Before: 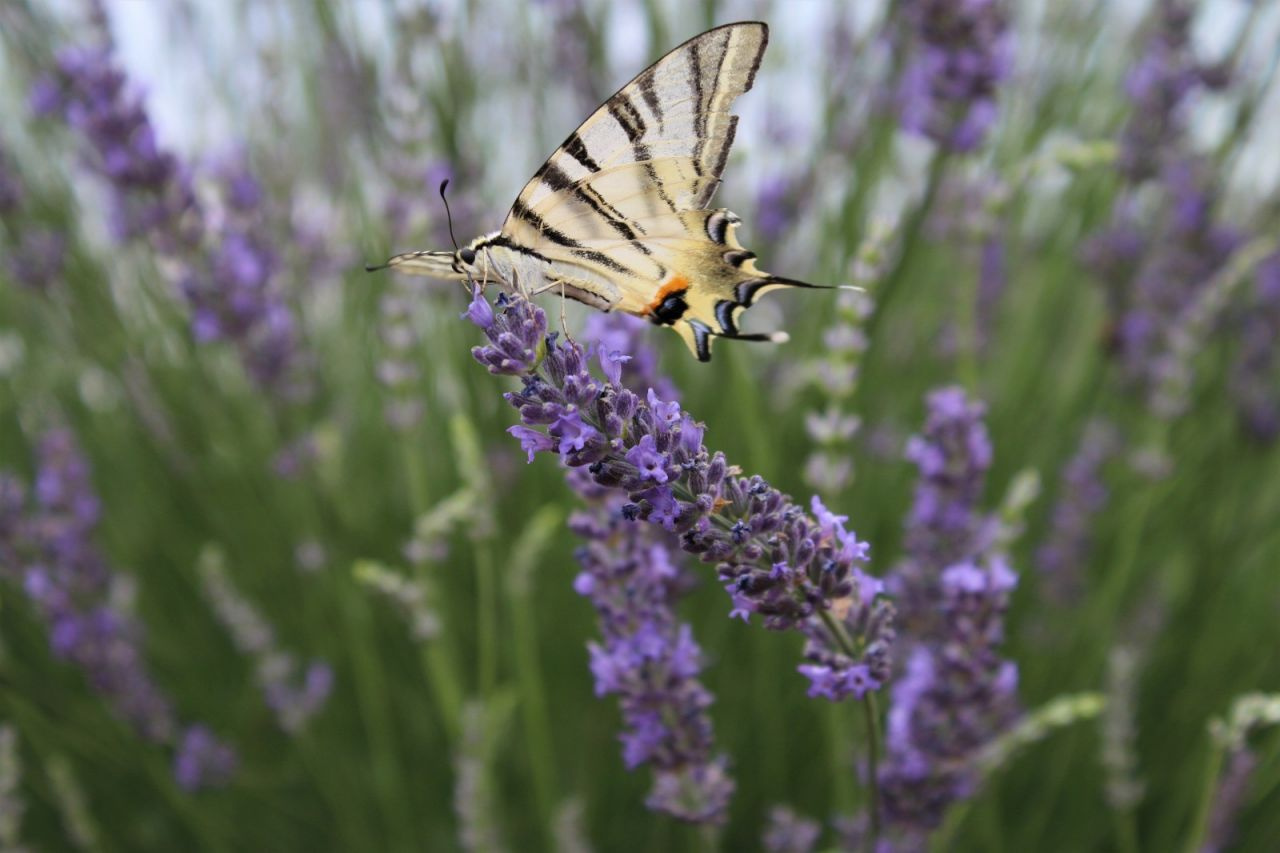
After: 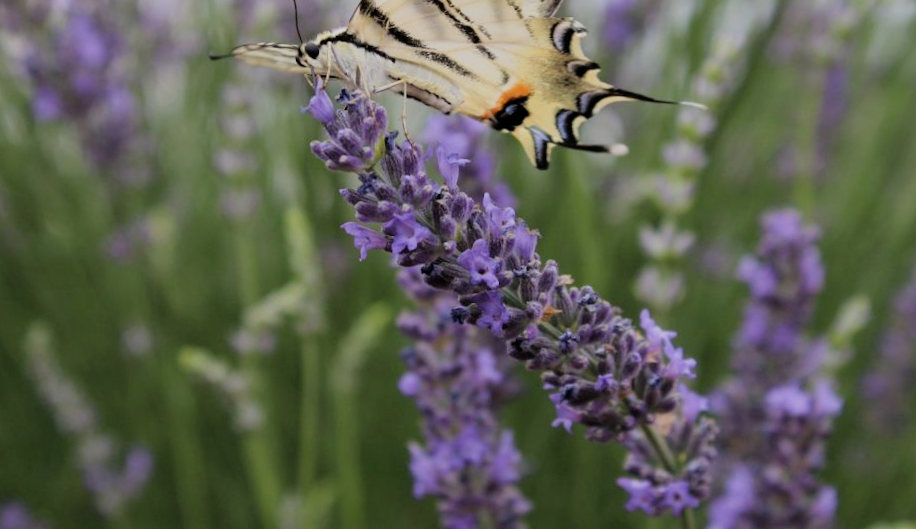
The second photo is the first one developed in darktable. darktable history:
crop and rotate: angle -3.37°, left 9.79%, top 20.73%, right 12.42%, bottom 11.82%
filmic rgb: hardness 4.17
